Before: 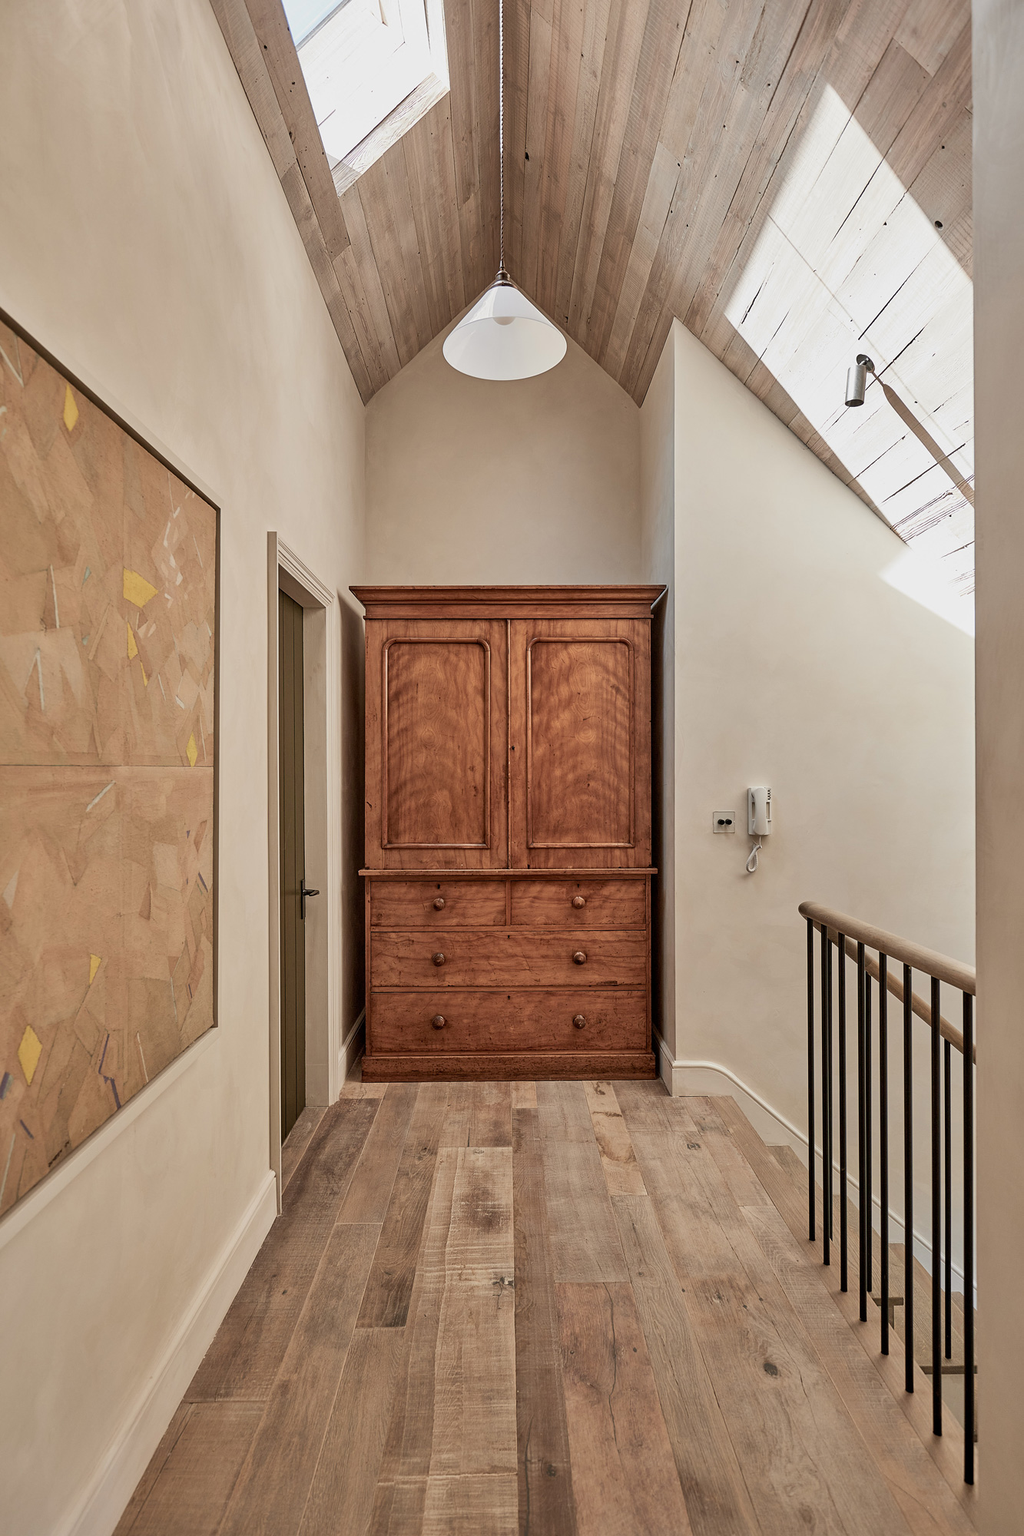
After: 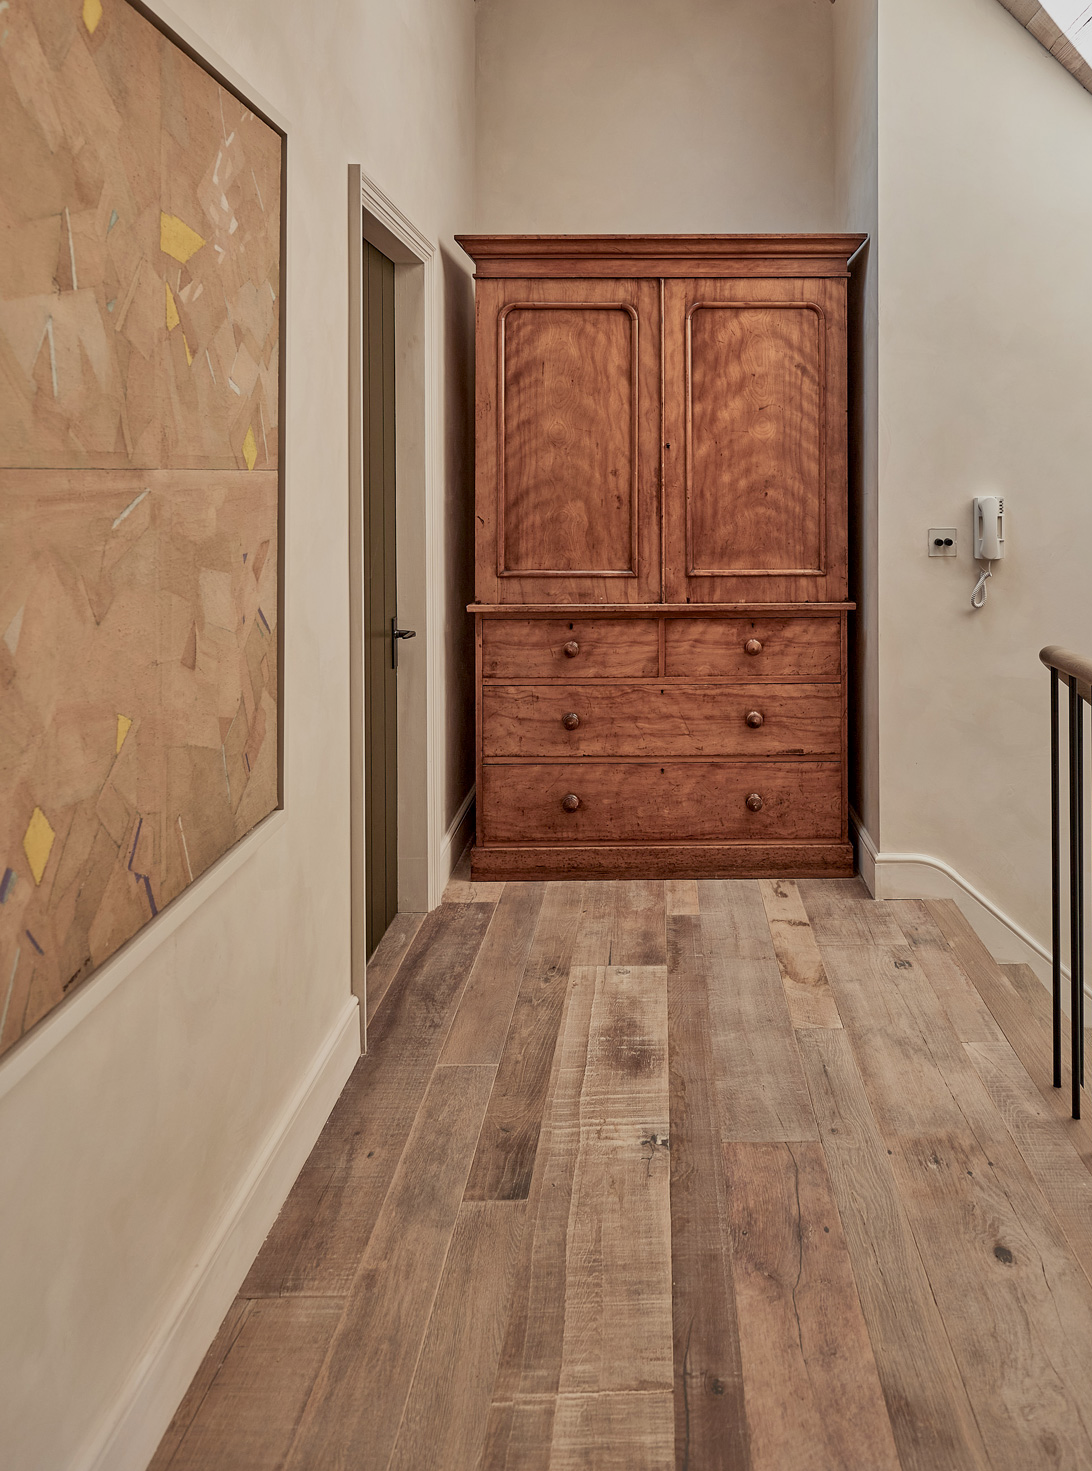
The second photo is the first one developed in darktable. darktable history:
crop: top 26.439%, right 18.019%
local contrast: mode bilateral grid, contrast 20, coarseness 51, detail 119%, midtone range 0.2
color balance rgb: shadows lift › chroma 3.04%, shadows lift › hue 280.14°, power › hue 61.47°, perceptual saturation grading › global saturation -0.013%, contrast -9.896%
